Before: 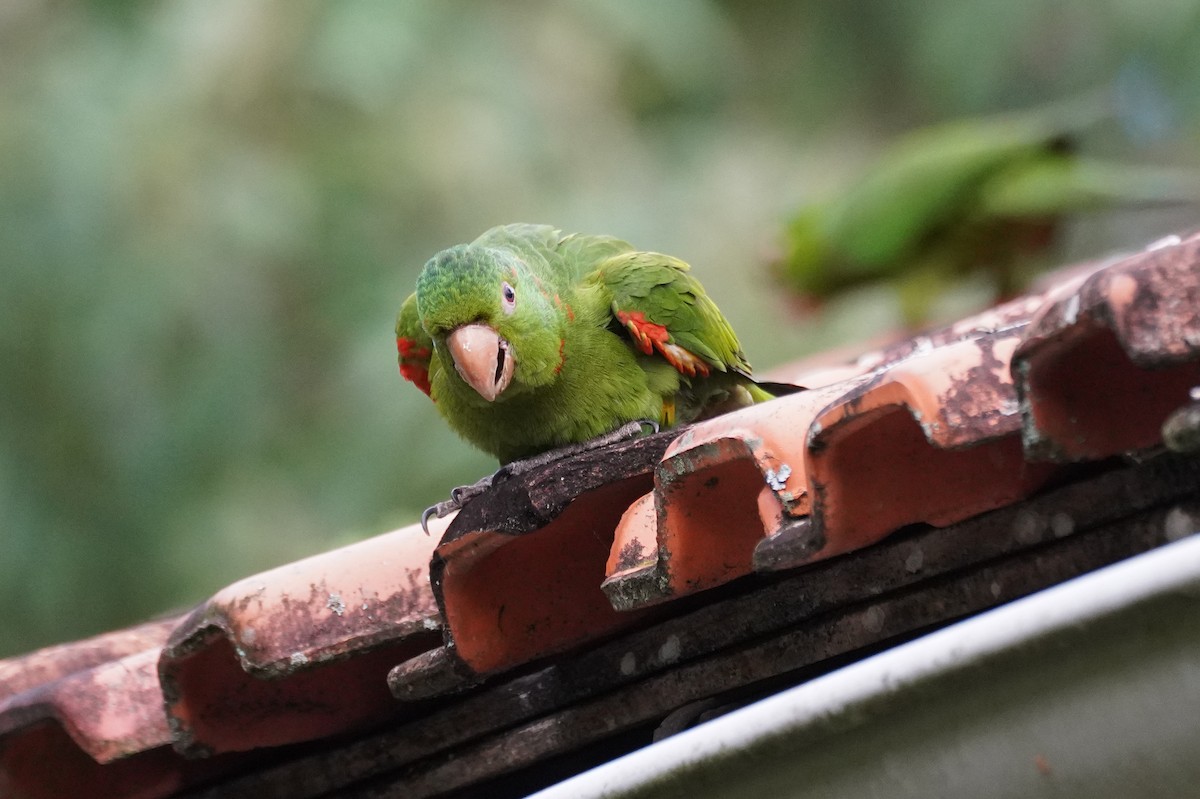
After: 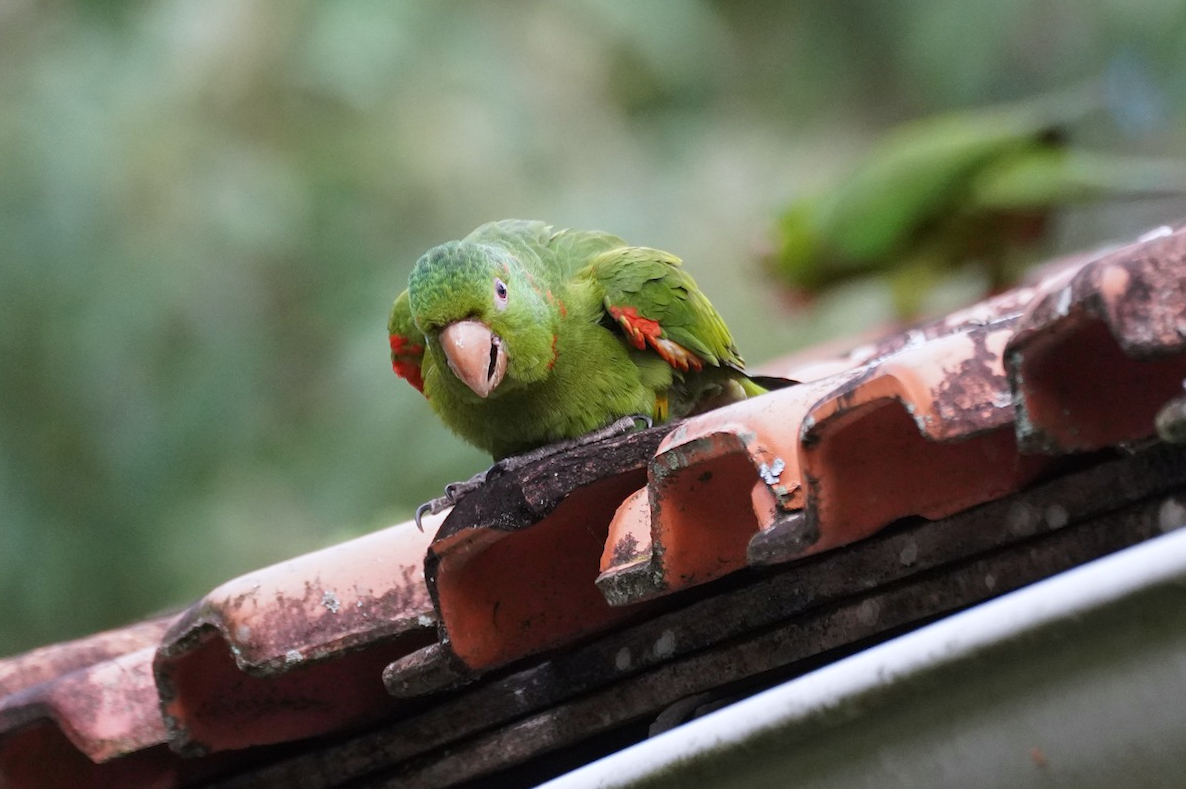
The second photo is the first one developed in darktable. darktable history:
white balance: red 0.98, blue 1.034
rotate and perspective: rotation -0.45°, automatic cropping original format, crop left 0.008, crop right 0.992, crop top 0.012, crop bottom 0.988
